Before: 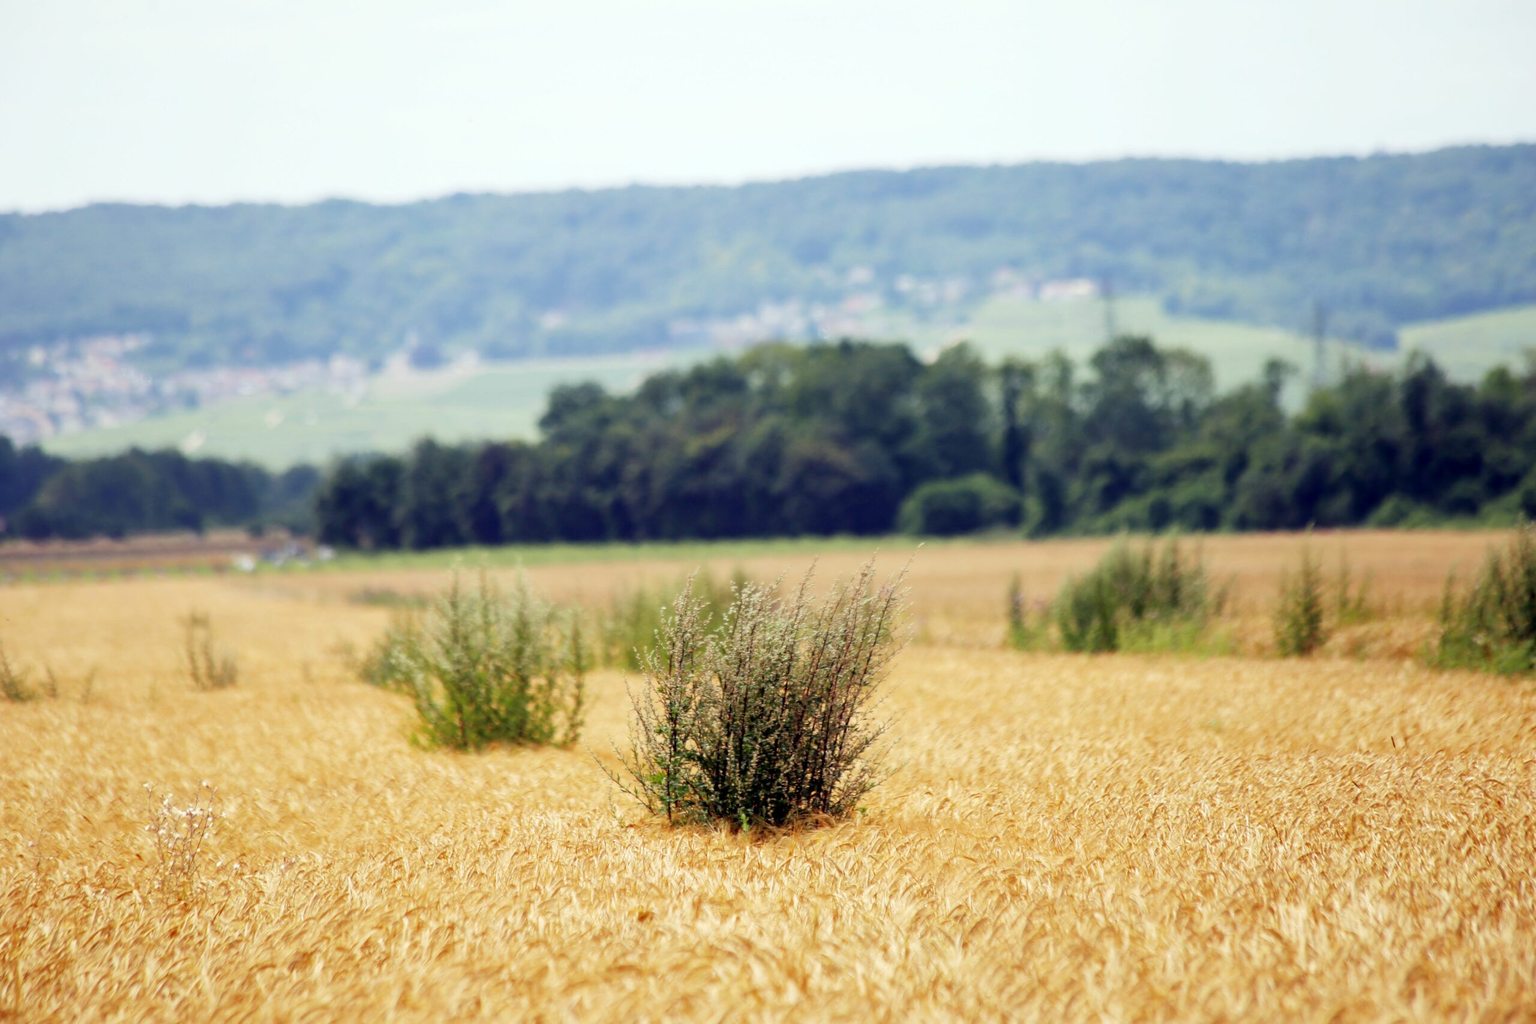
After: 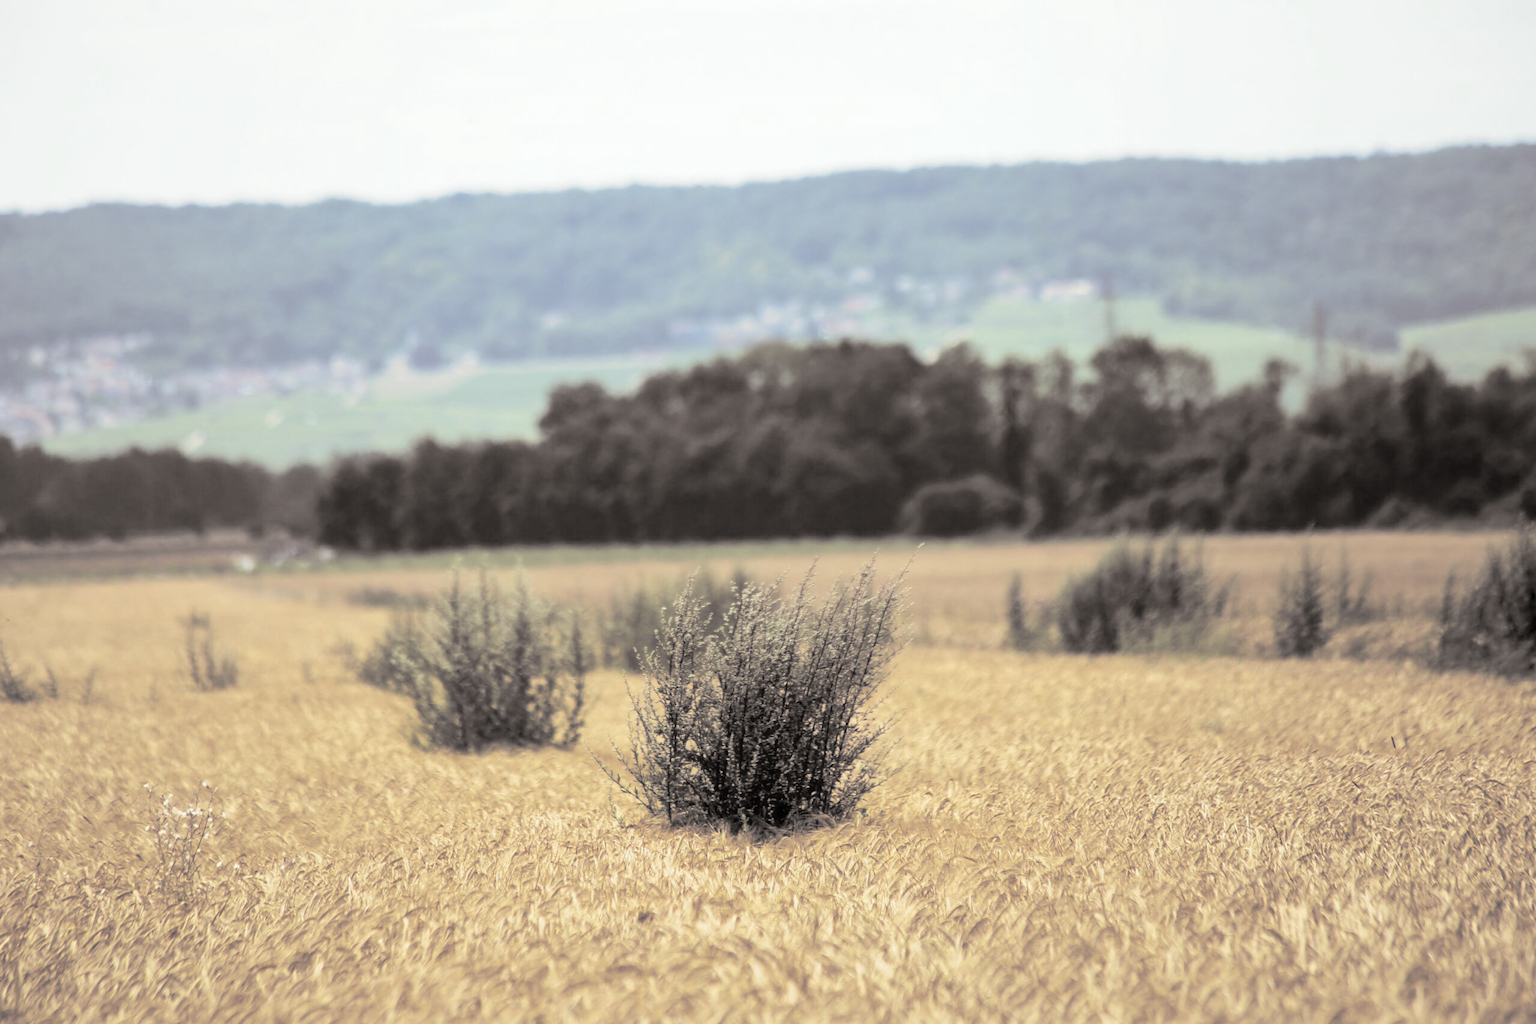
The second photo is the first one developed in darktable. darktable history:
haze removal: strength -0.05
split-toning: shadows › hue 26°, shadows › saturation 0.09, highlights › hue 40°, highlights › saturation 0.18, balance -63, compress 0%
